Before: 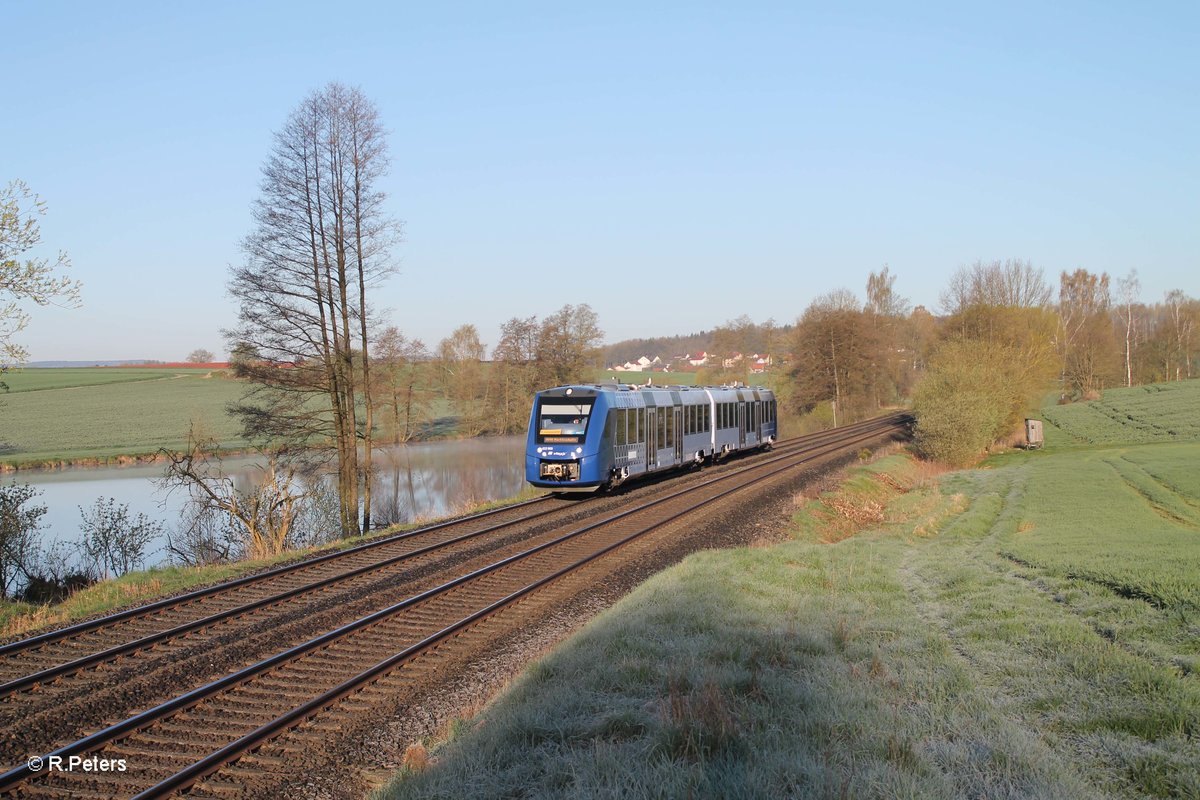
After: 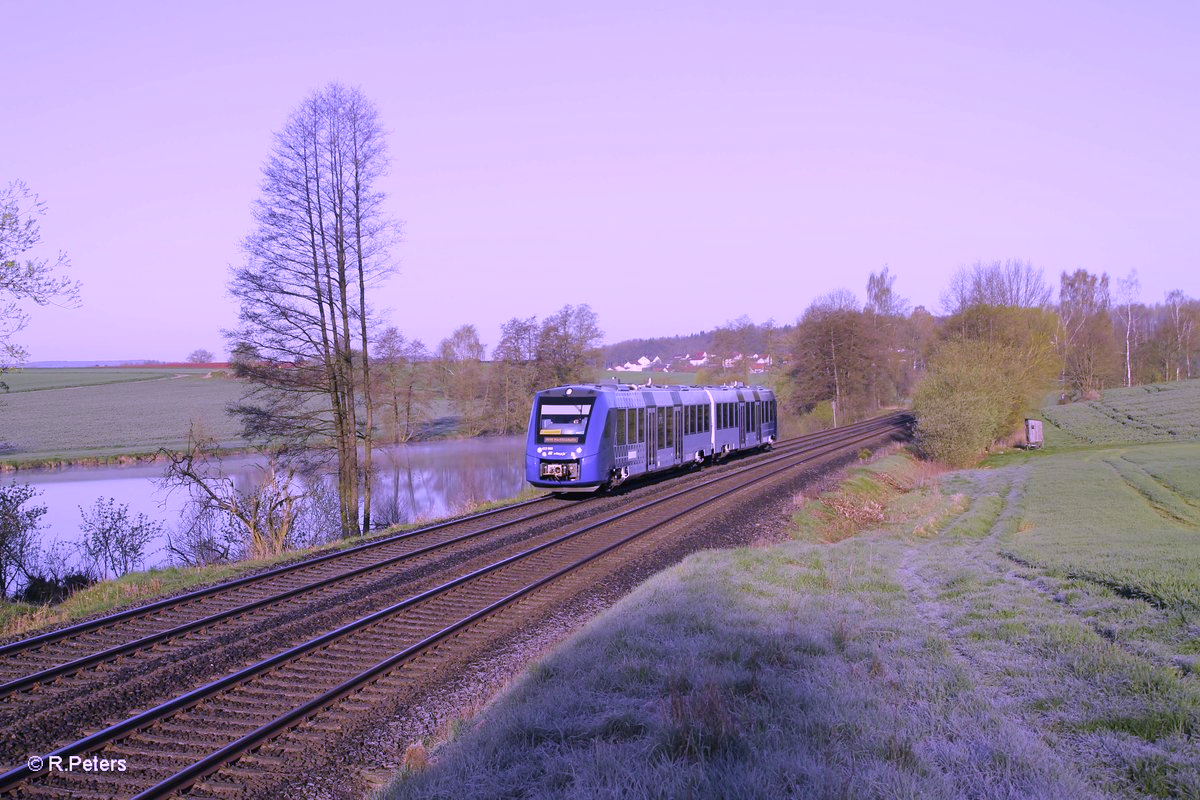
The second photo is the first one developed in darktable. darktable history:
white balance: red 0.766, blue 1.537
color correction: highlights a* 21.16, highlights b* 19.61
velvia: on, module defaults
exposure: exposure -0.041 EV, compensate highlight preservation false
